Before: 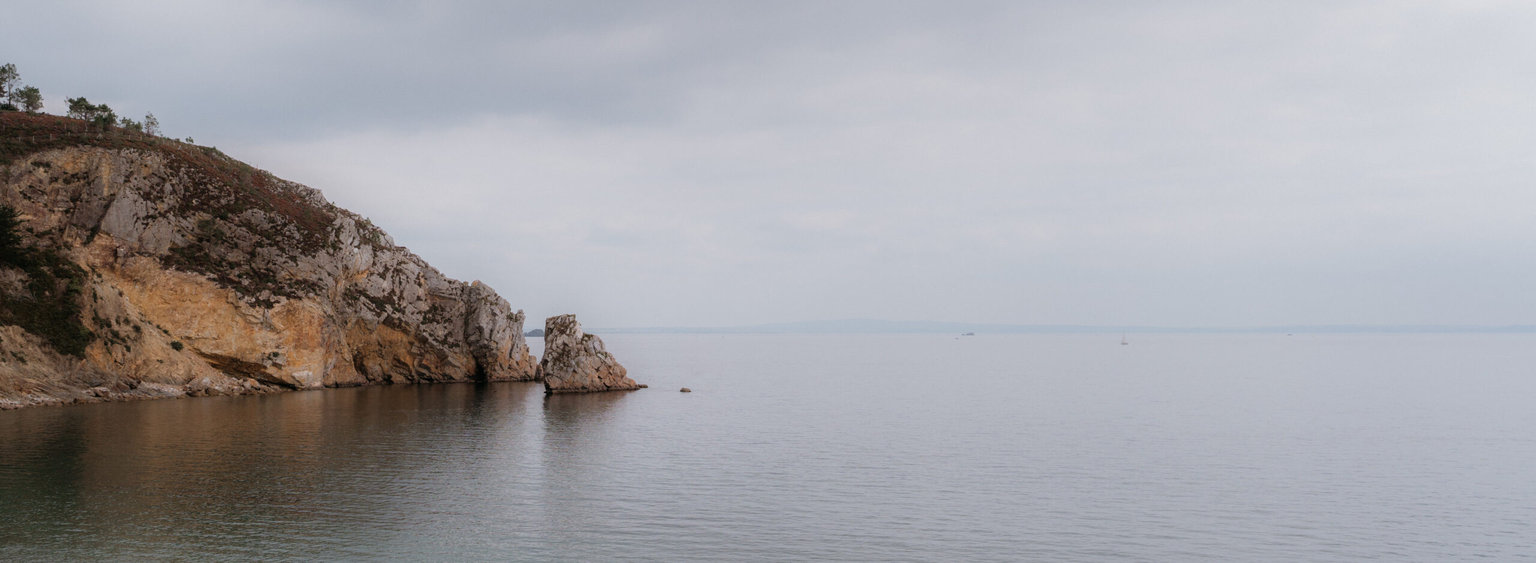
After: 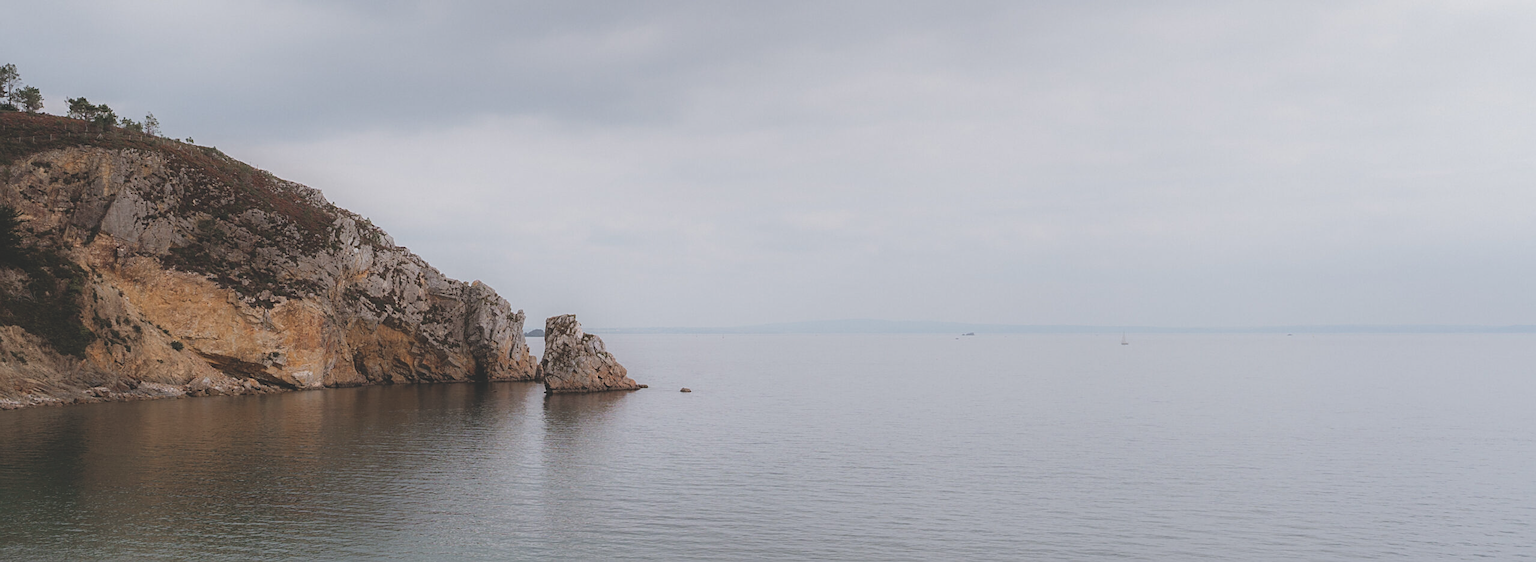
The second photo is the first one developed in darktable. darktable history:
exposure: black level correction -0.023, exposure -0.039 EV, compensate highlight preservation false
sharpen: on, module defaults
